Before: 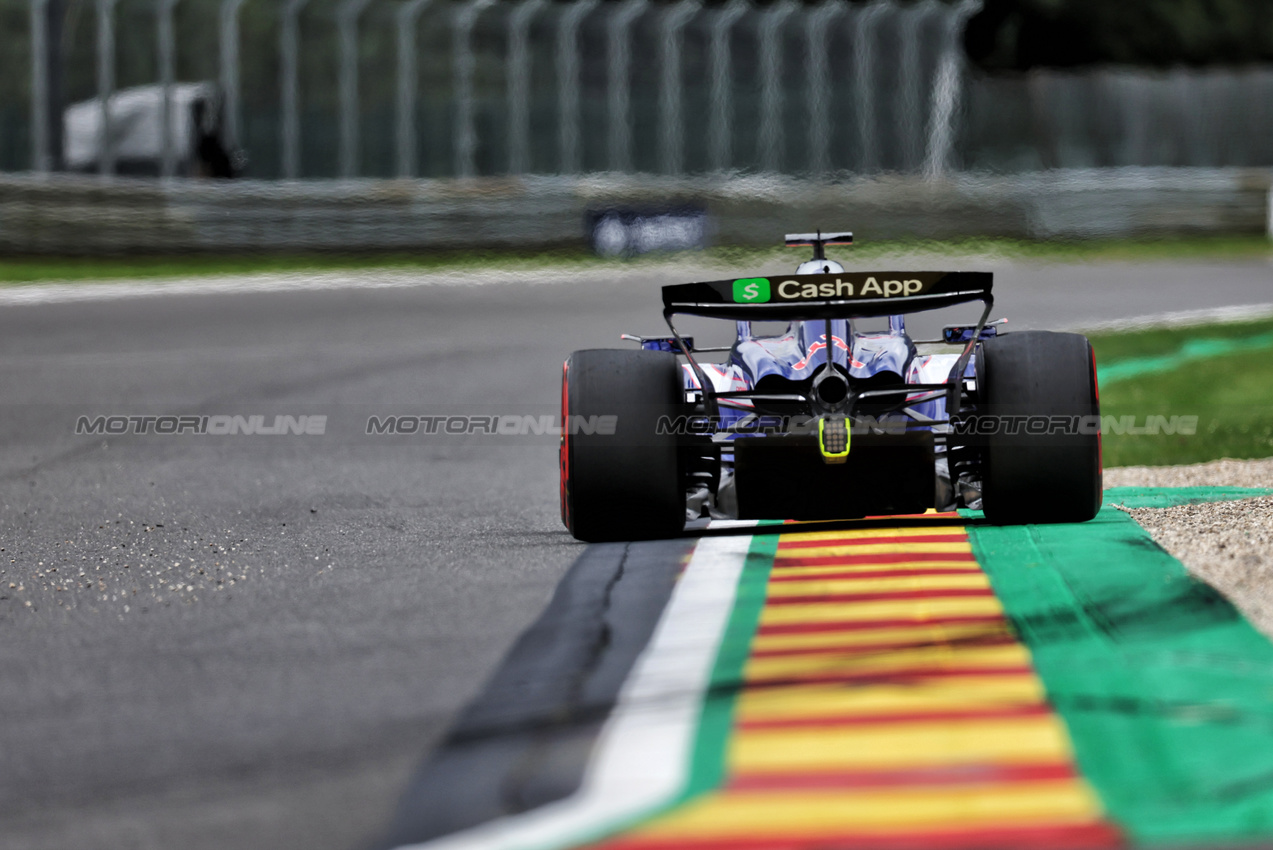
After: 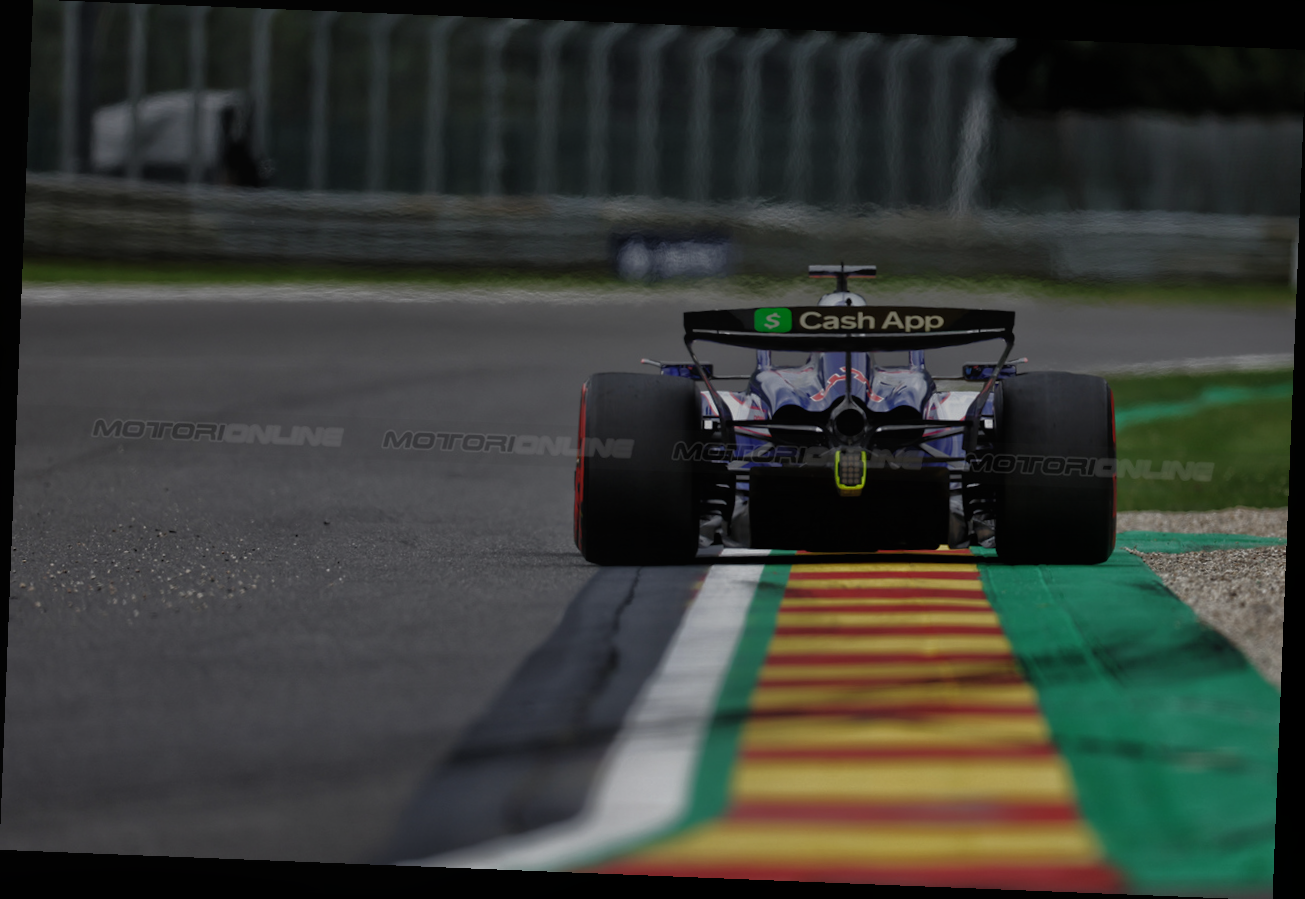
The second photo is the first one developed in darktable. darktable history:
contrast equalizer: octaves 7, y [[0.6 ×6], [0.55 ×6], [0 ×6], [0 ×6], [0 ×6]], mix -0.3
exposure: exposure -0.462 EV, compensate highlight preservation false
rotate and perspective: rotation 2.27°, automatic cropping off
rgb curve: curves: ch0 [(0, 0) (0.415, 0.237) (1, 1)]
